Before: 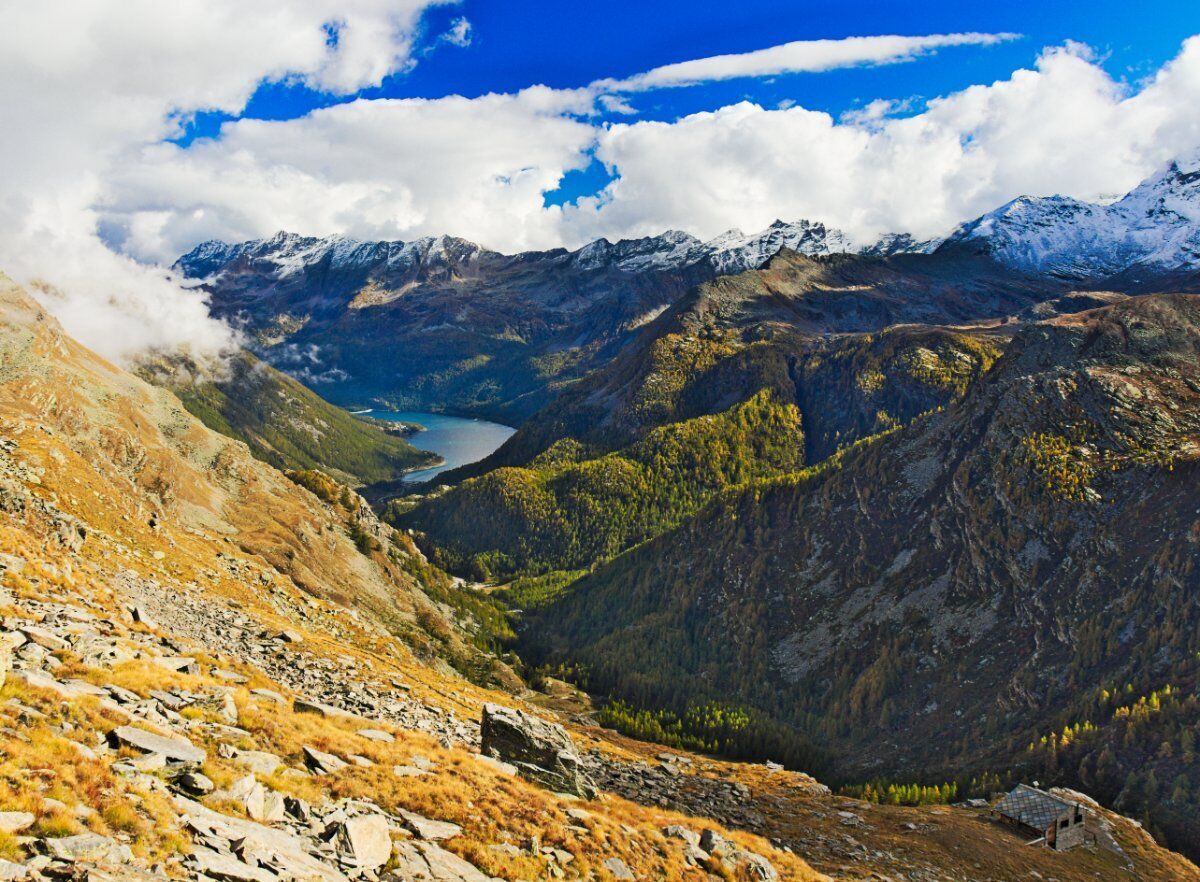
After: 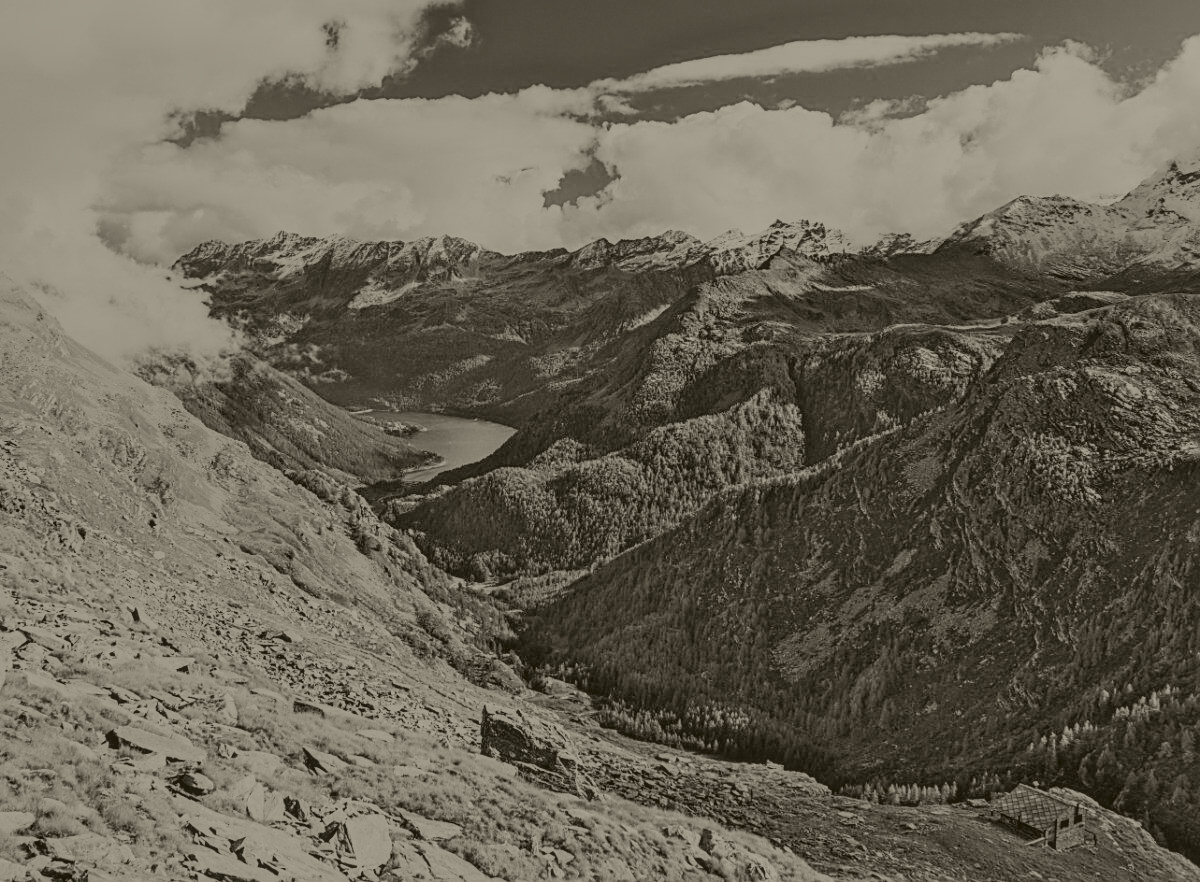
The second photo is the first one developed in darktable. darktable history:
sharpen: on, module defaults
exposure: black level correction 0, exposure 0.6 EV, compensate highlight preservation false
local contrast: detail 150%
filmic rgb: black relative exposure -7.15 EV, white relative exposure 5.36 EV, hardness 3.02
colorize: hue 41.44°, saturation 22%, source mix 60%, lightness 10.61%
